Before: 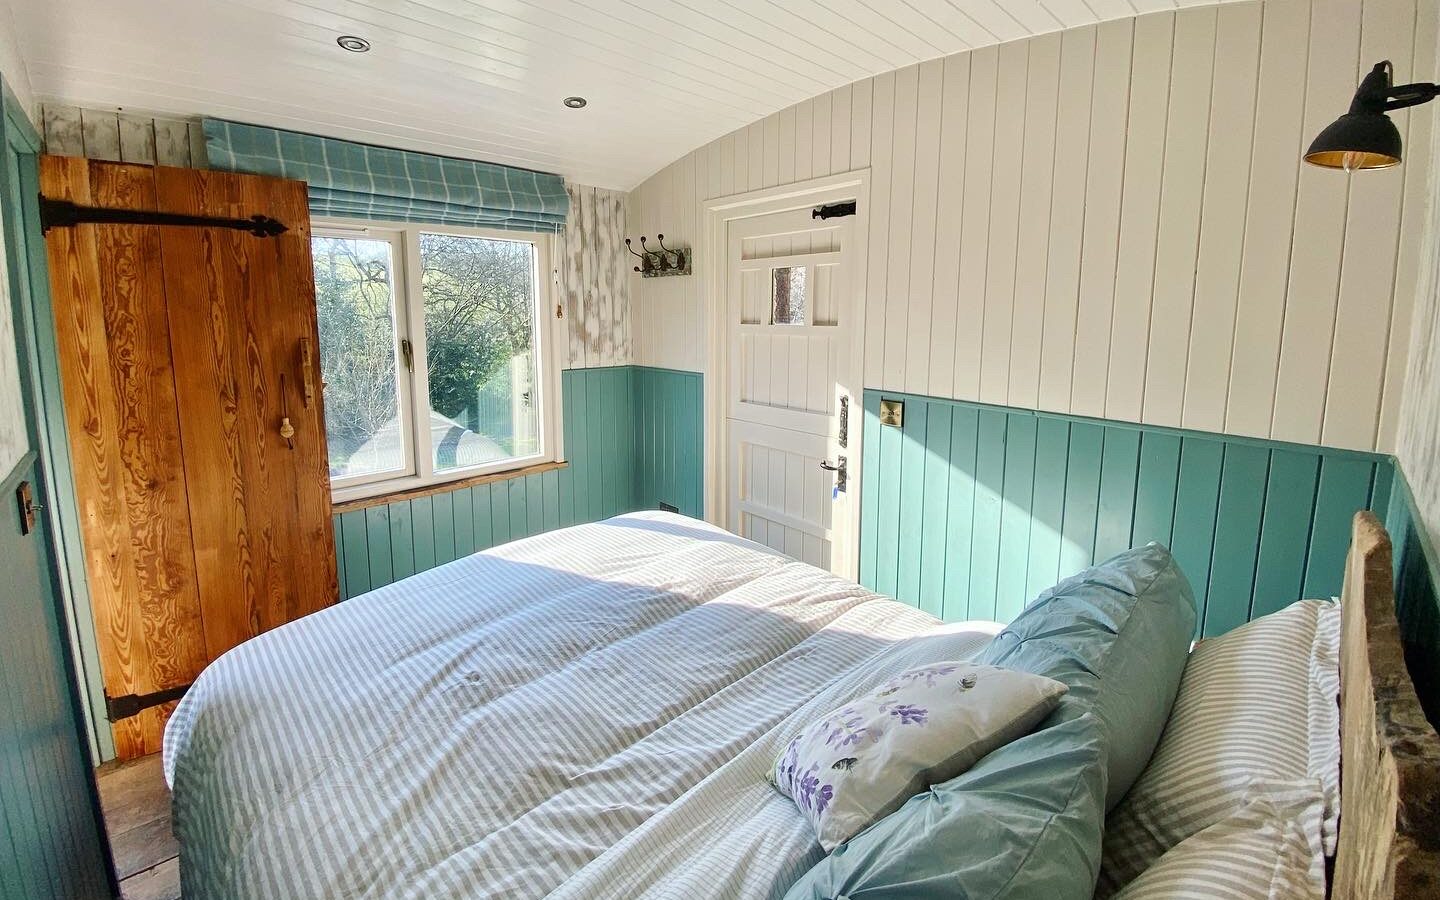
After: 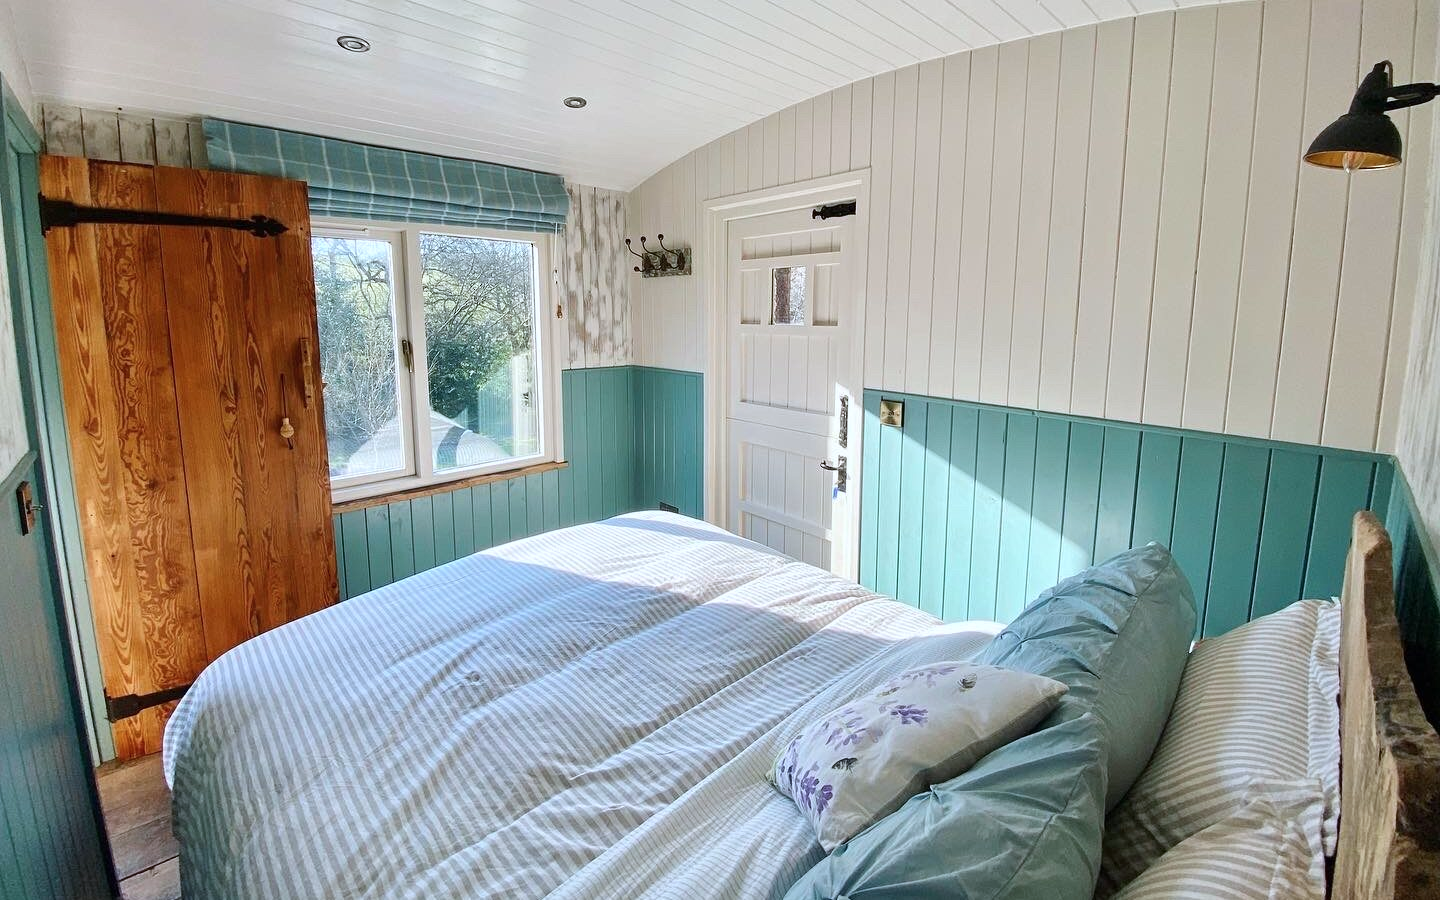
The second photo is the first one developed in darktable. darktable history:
color correction: highlights a* -0.855, highlights b* -9.57
